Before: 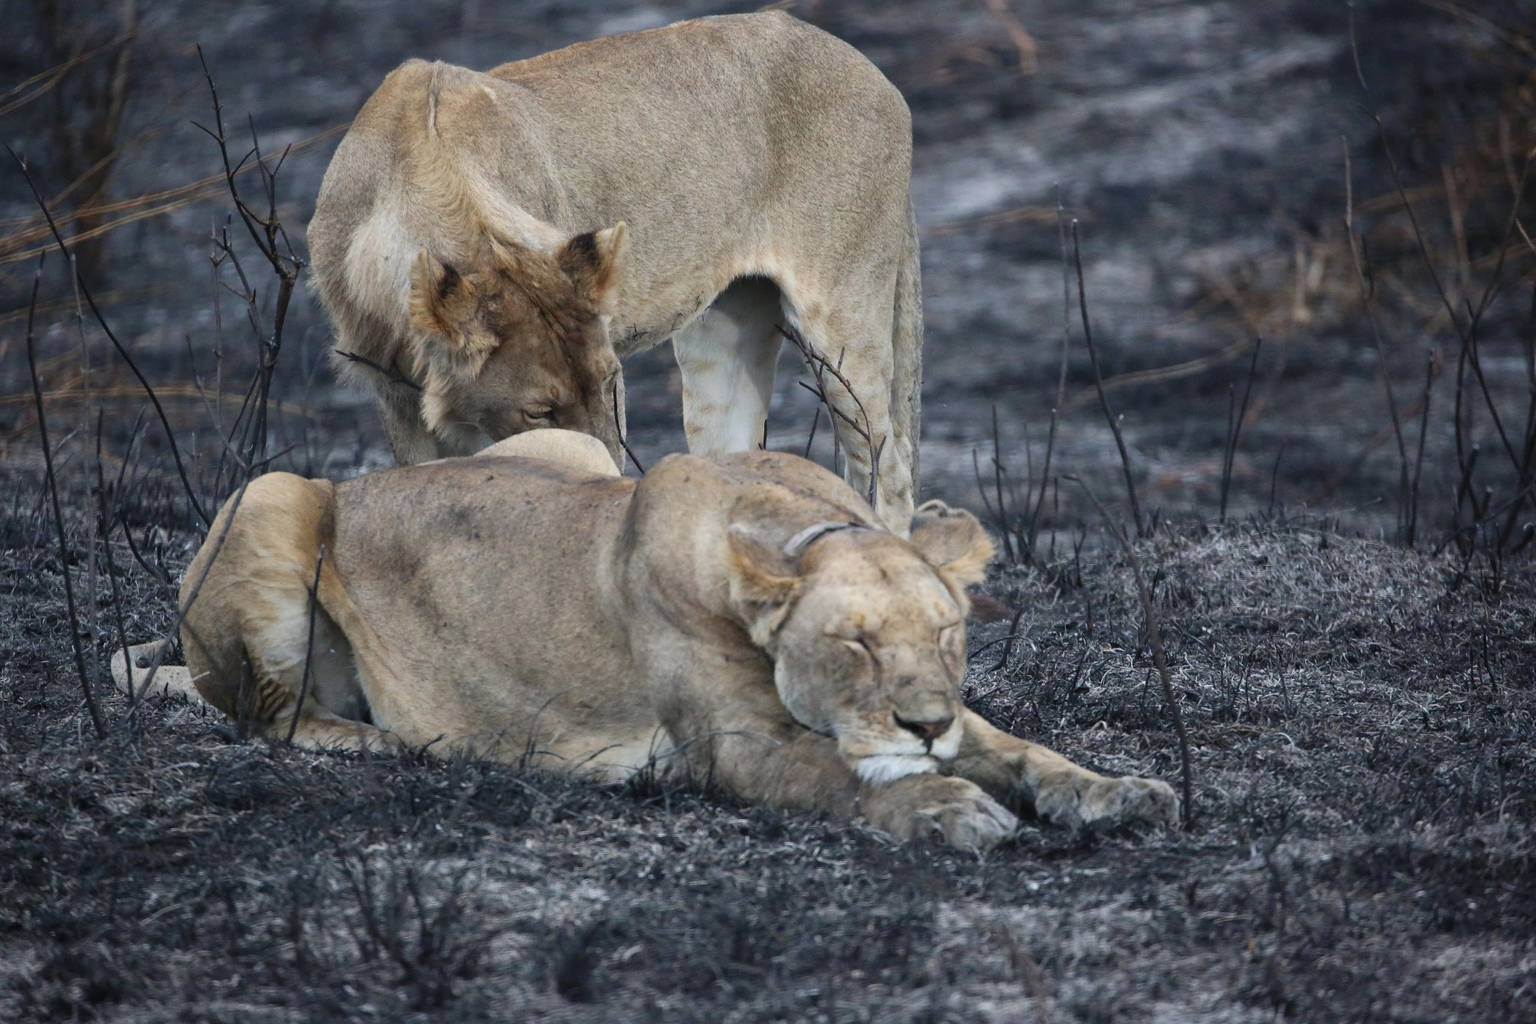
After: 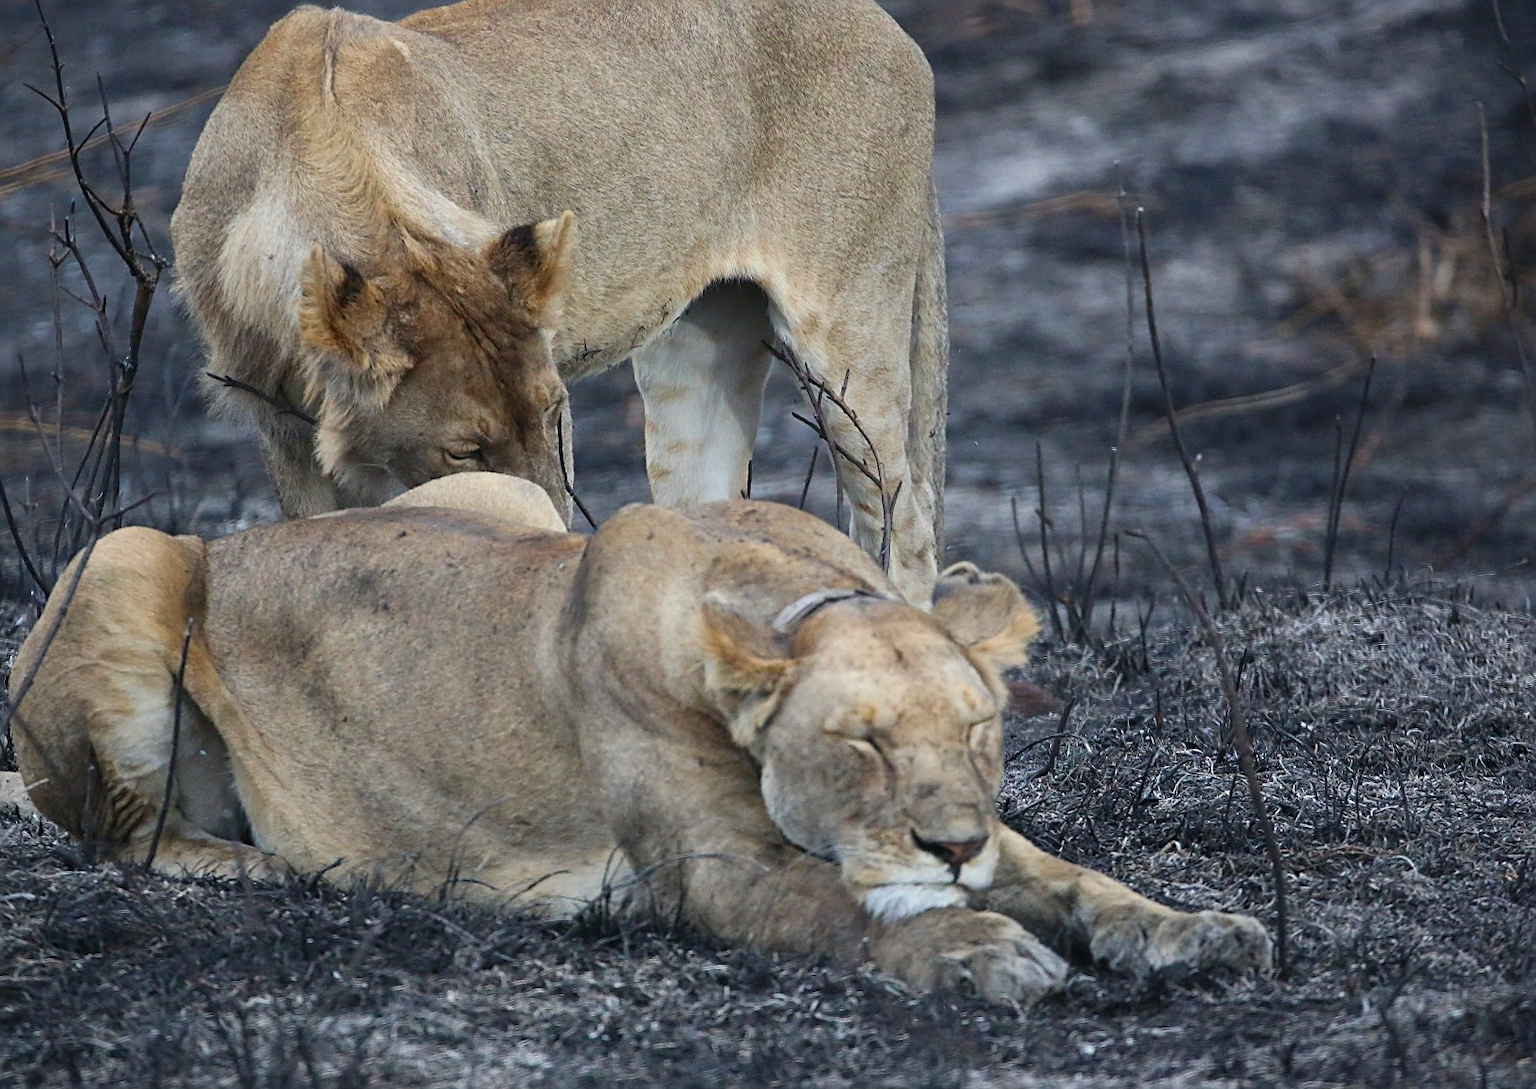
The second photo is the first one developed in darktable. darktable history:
rotate and perspective: automatic cropping original format, crop left 0, crop top 0
color balance rgb: perceptual saturation grading › global saturation 20%, global vibrance 10%
crop: left 11.225%, top 5.381%, right 9.565%, bottom 10.314%
sharpen: on, module defaults
